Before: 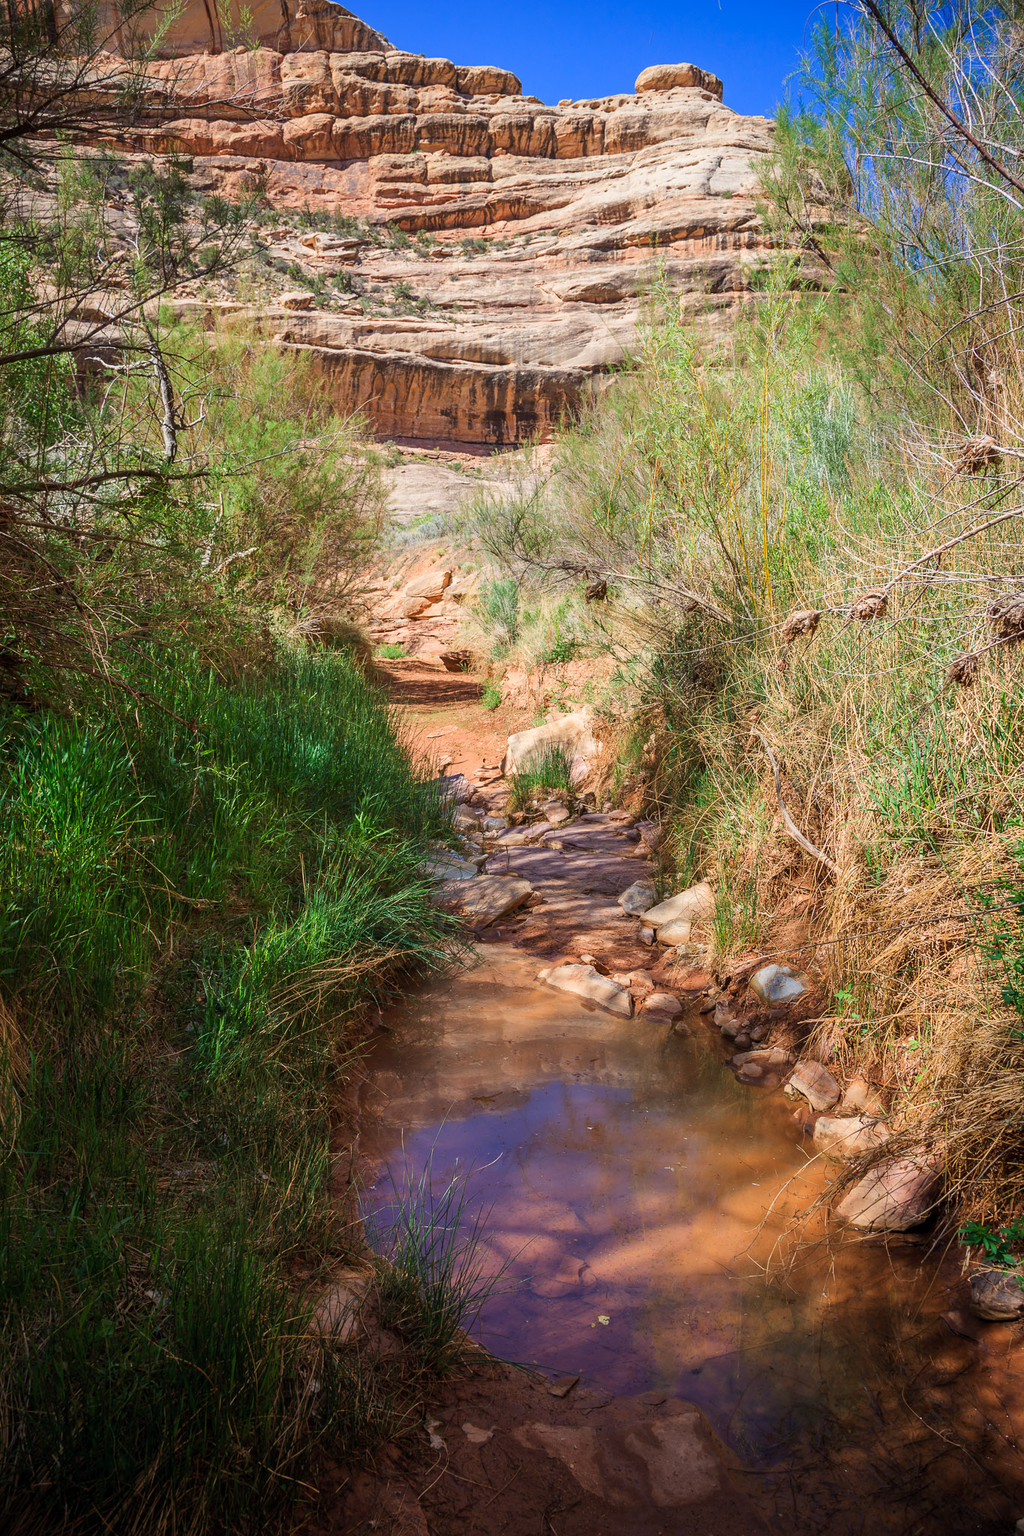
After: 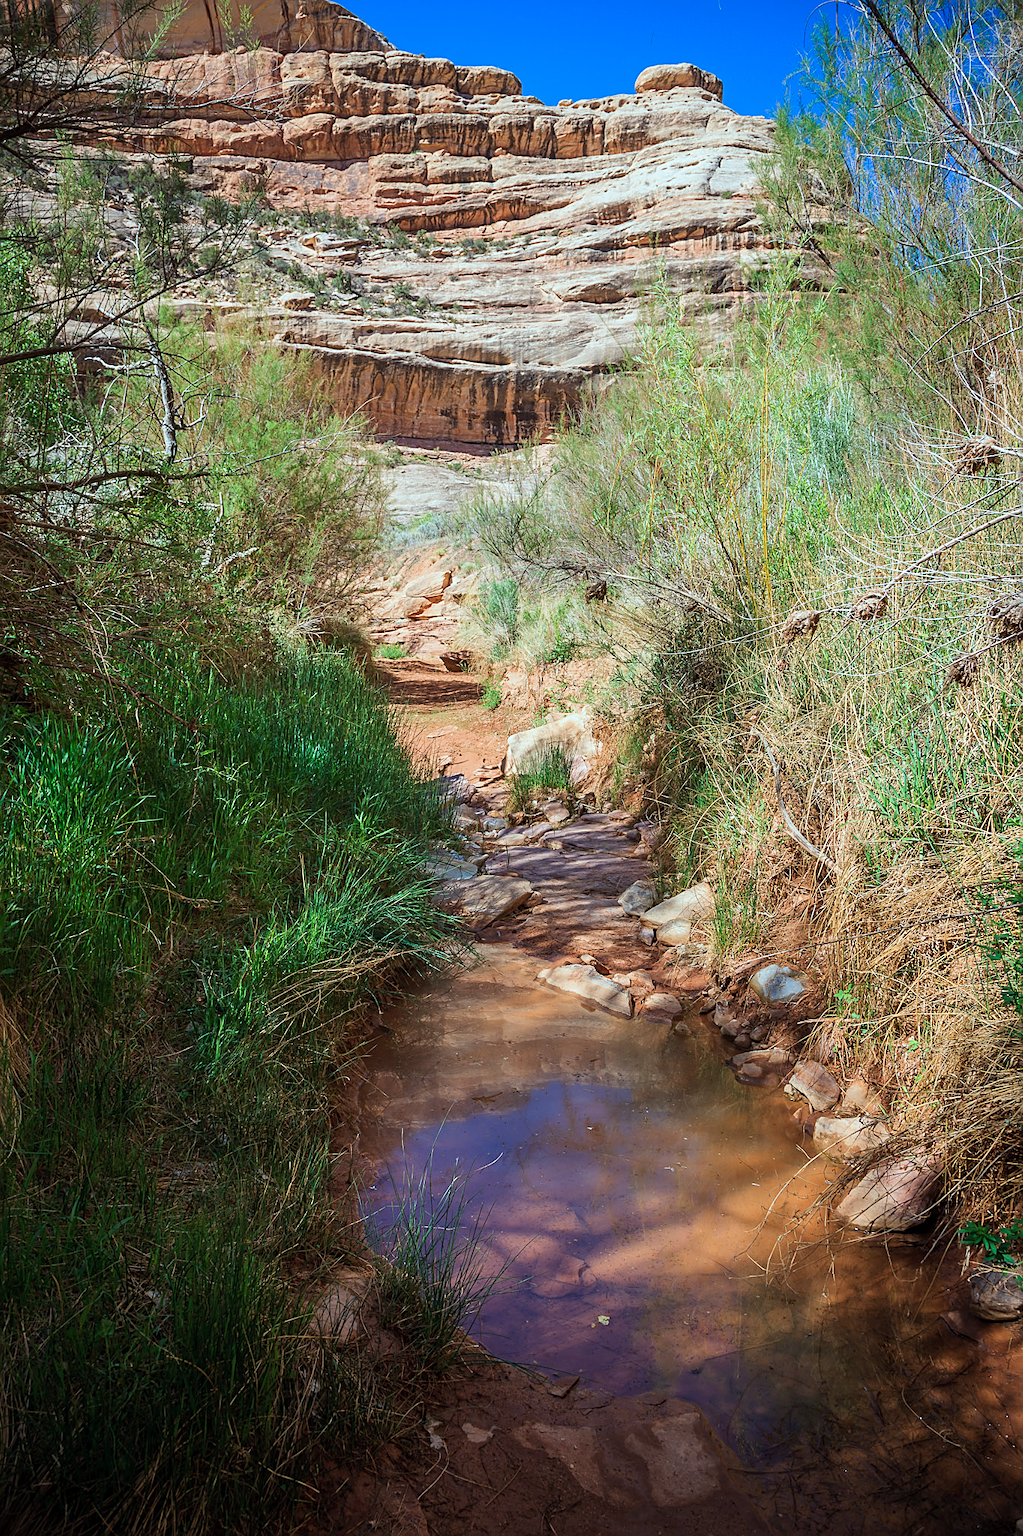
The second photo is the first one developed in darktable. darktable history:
sharpen: on, module defaults
color correction: highlights a* -9.94, highlights b* -9.83
